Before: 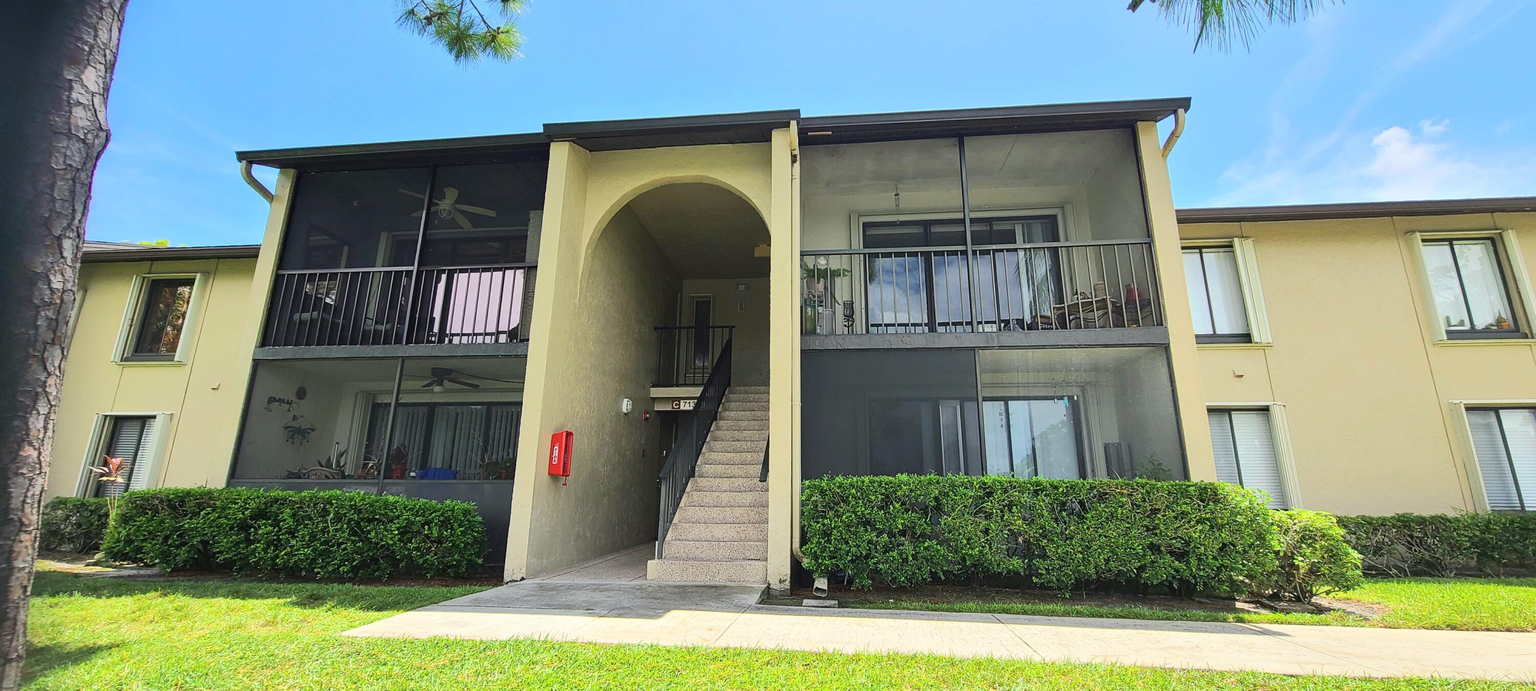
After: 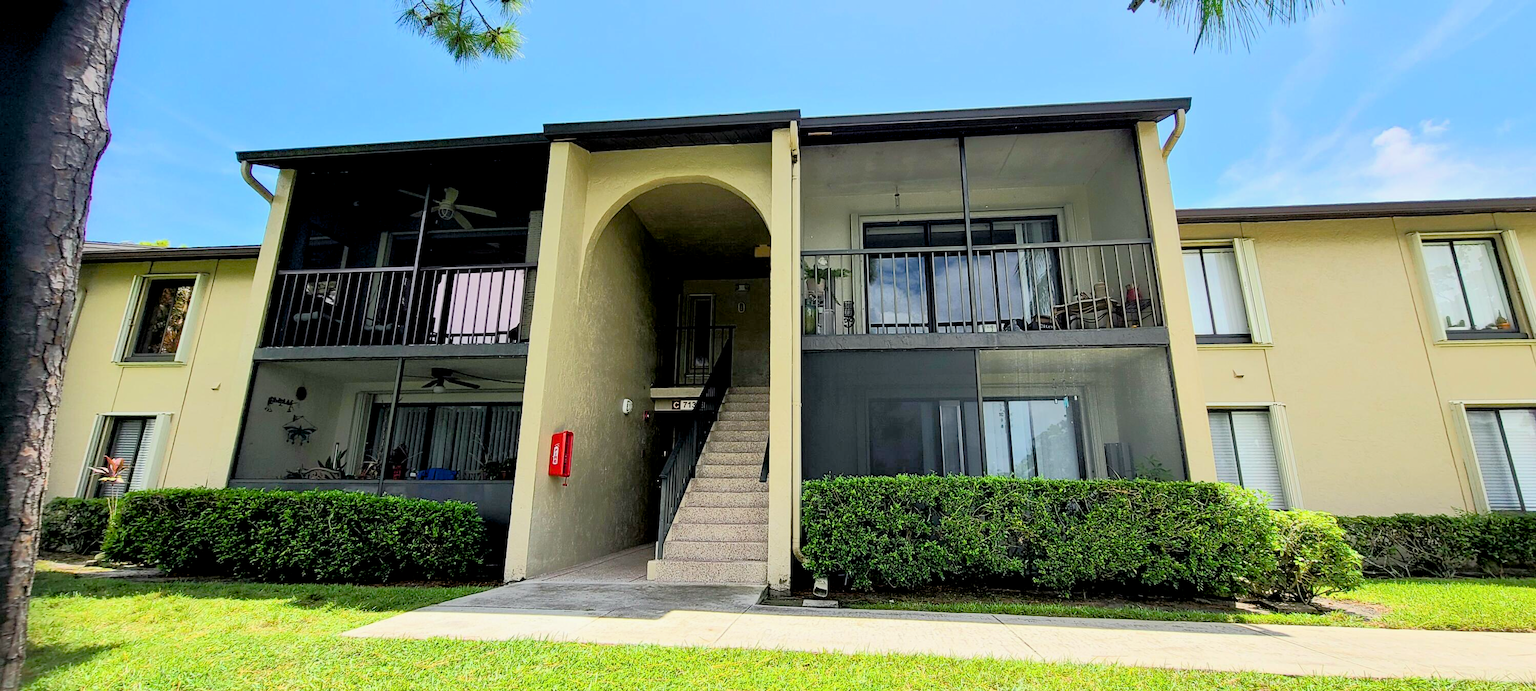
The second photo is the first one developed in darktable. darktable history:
color balance rgb: shadows lift › luminance -20.103%, global offset › luminance -1.002%, perceptual saturation grading › global saturation 20%, perceptual saturation grading › highlights -25.039%, perceptual saturation grading › shadows 24.682%, global vibrance 9.155%
tone equalizer: -8 EV -1.87 EV, -7 EV -1.19 EV, -6 EV -1.61 EV, edges refinement/feathering 500, mask exposure compensation -1.57 EV, preserve details no
